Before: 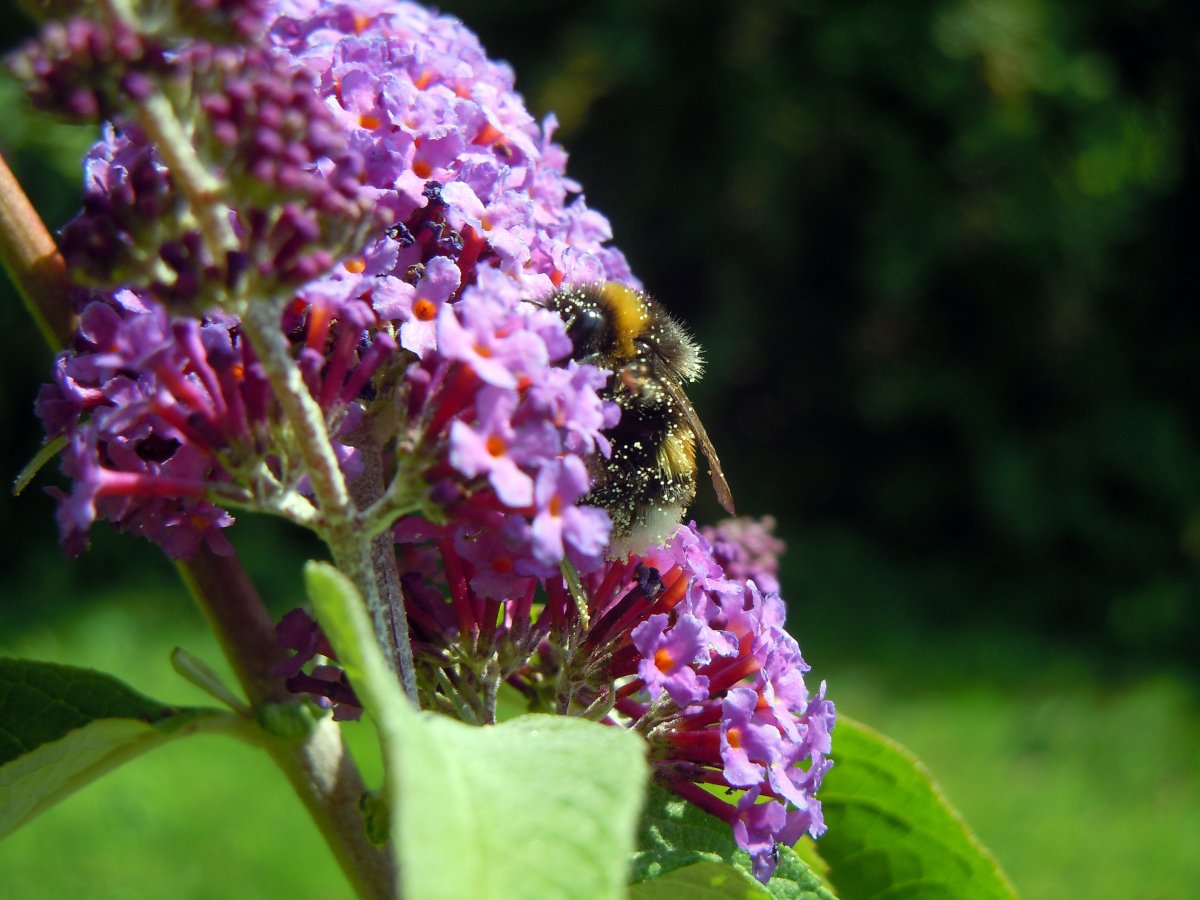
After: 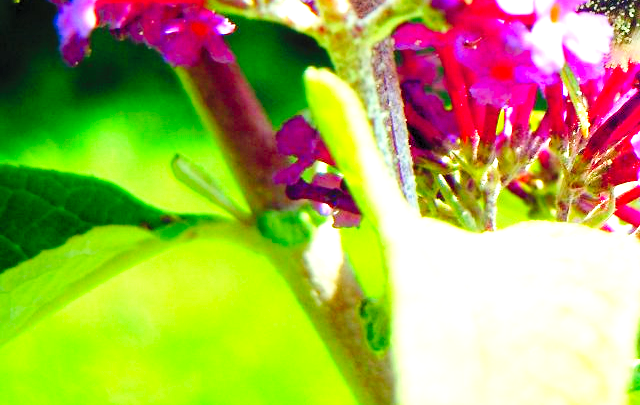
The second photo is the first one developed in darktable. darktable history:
crop and rotate: top 54.778%, right 46.61%, bottom 0.159%
levels: levels [0.008, 0.318, 0.836]
color correction: highlights b* 3
base curve: curves: ch0 [(0, 0) (0.007, 0.004) (0.027, 0.03) (0.046, 0.07) (0.207, 0.54) (0.442, 0.872) (0.673, 0.972) (1, 1)], preserve colors none
